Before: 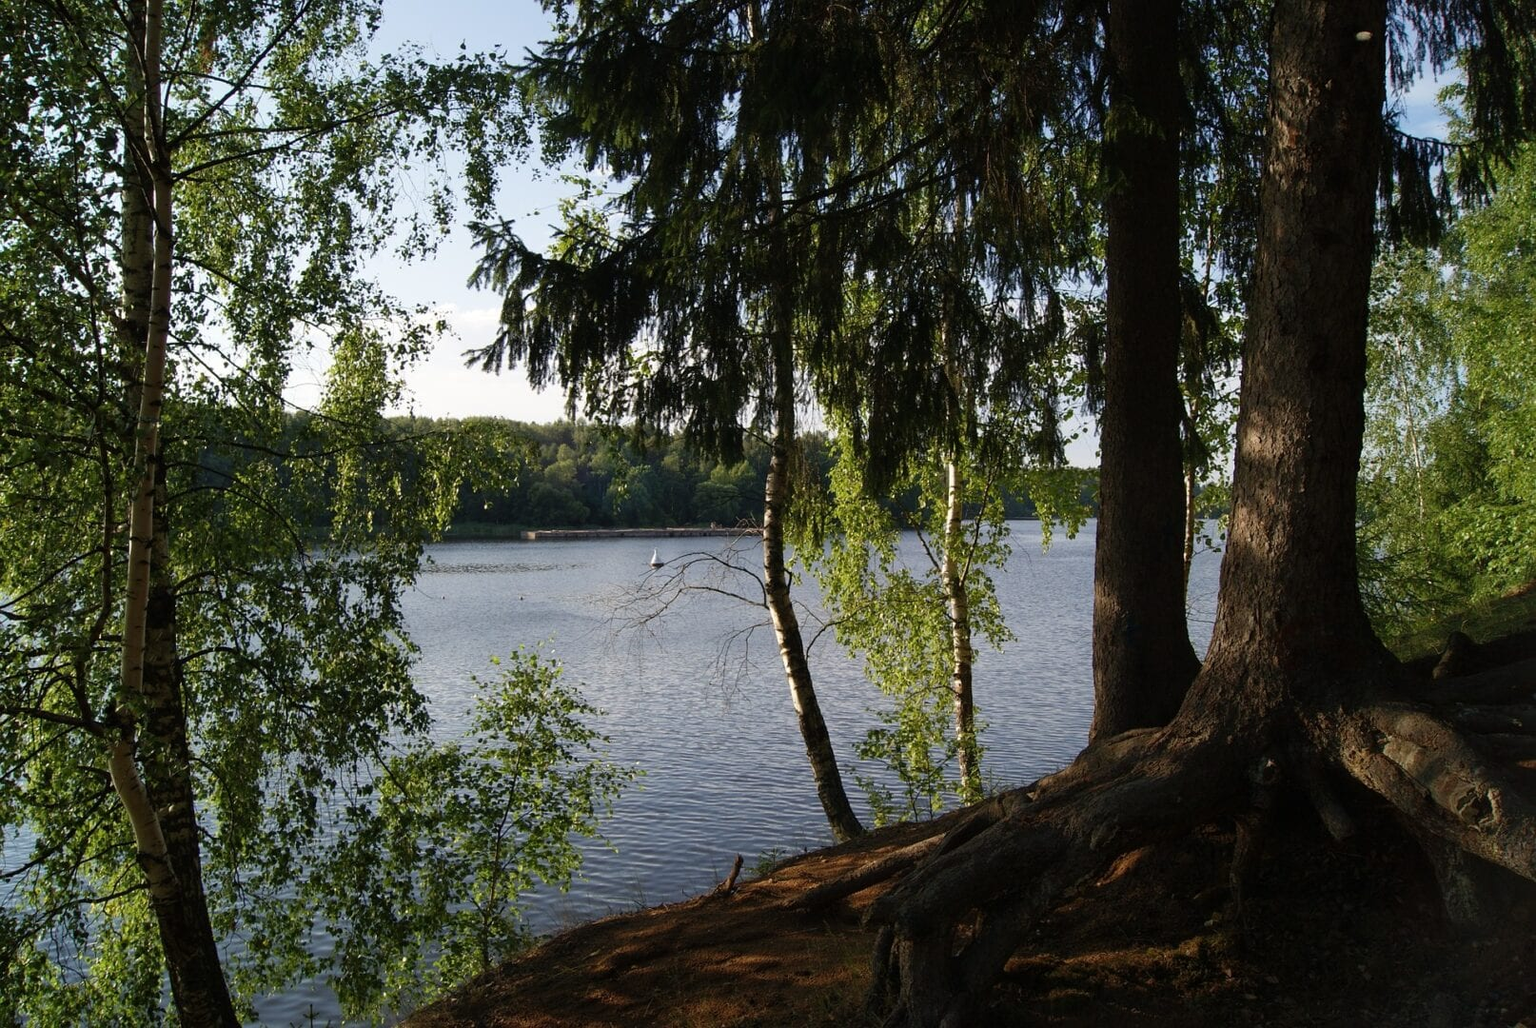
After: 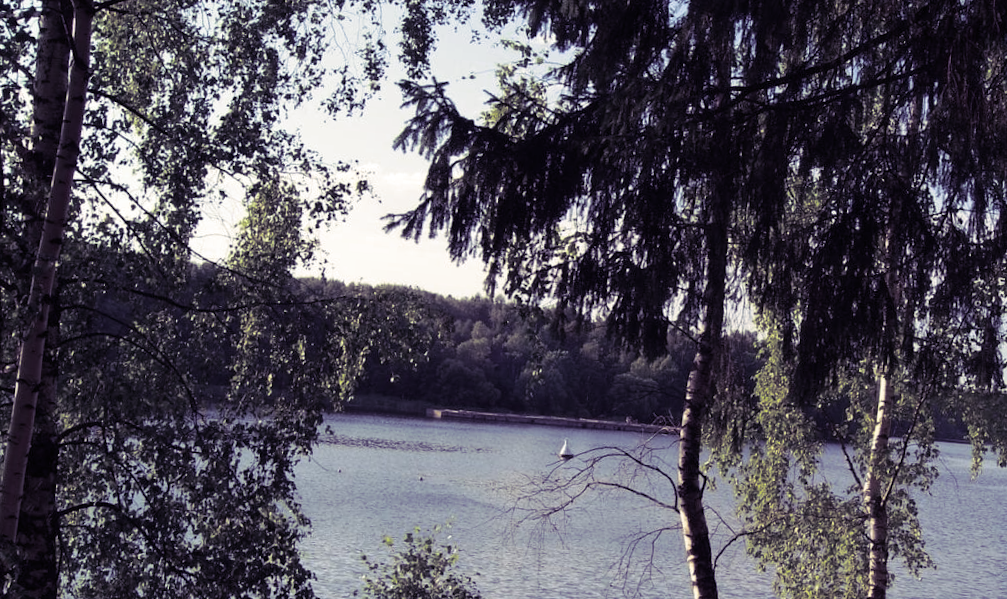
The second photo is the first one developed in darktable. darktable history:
crop and rotate: angle -4.99°, left 2.122%, top 6.945%, right 27.566%, bottom 30.519%
split-toning: shadows › hue 255.6°, shadows › saturation 0.66, highlights › hue 43.2°, highlights › saturation 0.68, balance -50.1
